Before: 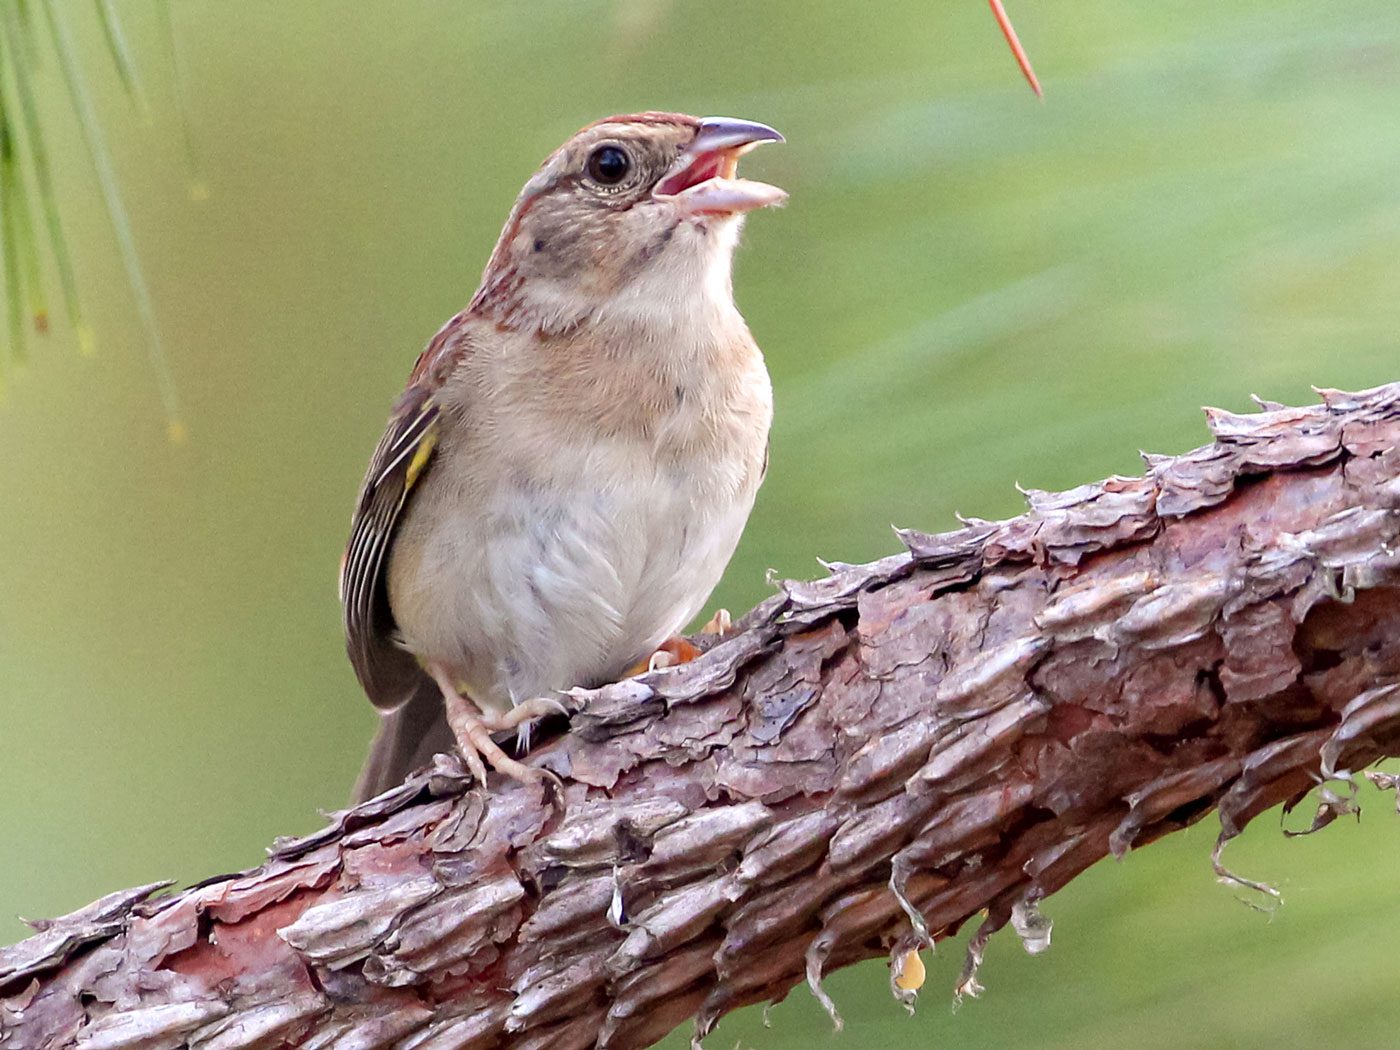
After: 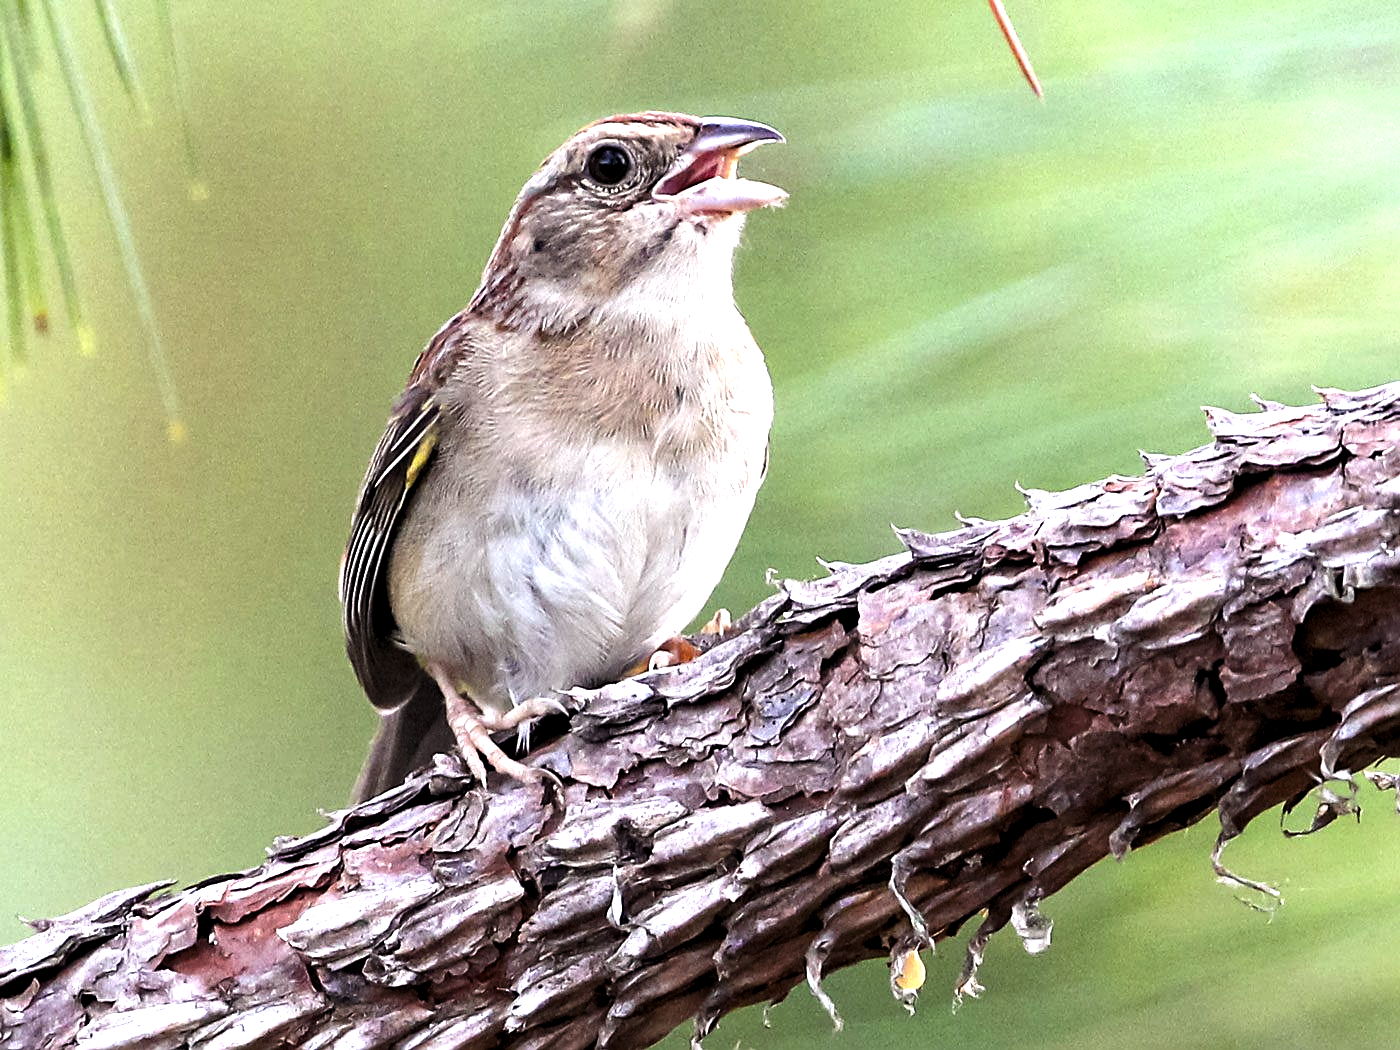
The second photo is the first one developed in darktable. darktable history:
sharpen: on, module defaults
white balance: red 0.98, blue 1.034
levels: levels [0.044, 0.475, 0.791]
